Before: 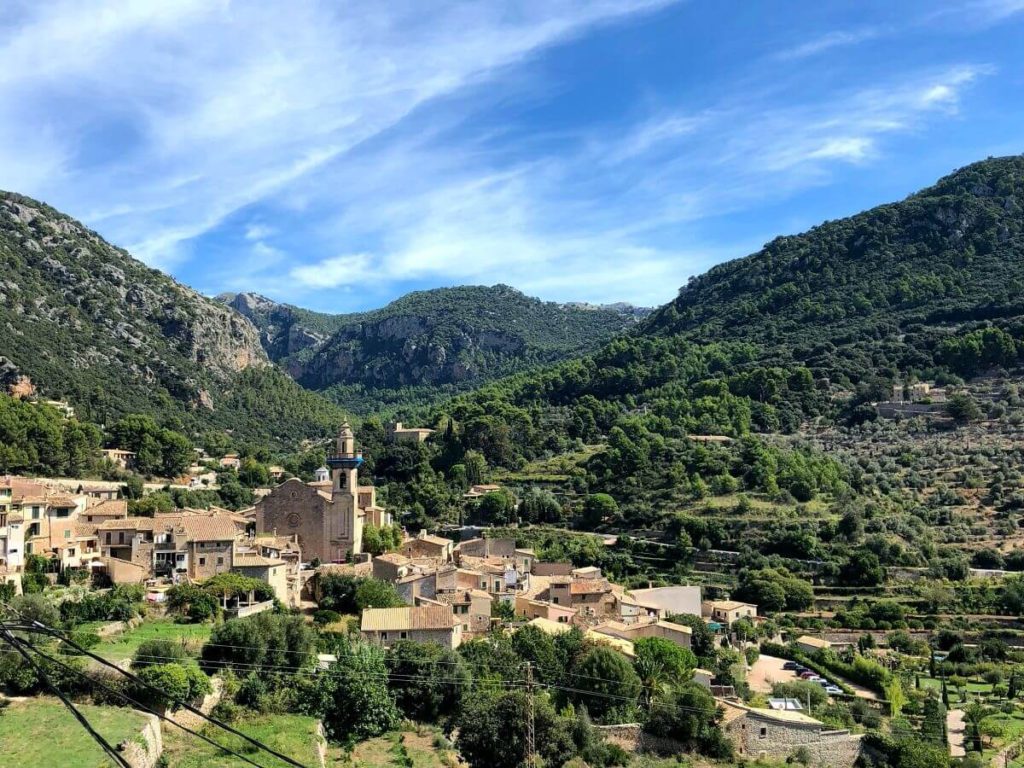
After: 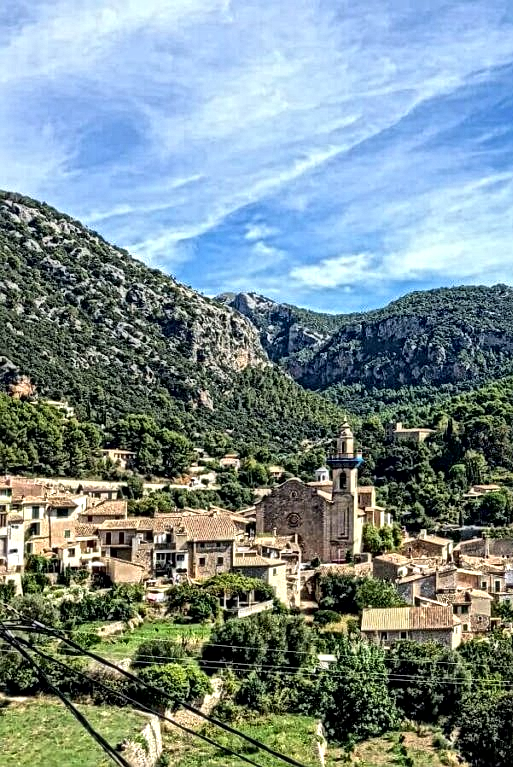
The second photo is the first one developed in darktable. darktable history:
crop and rotate: left 0.048%, top 0%, right 49.775%
local contrast: mode bilateral grid, contrast 20, coarseness 4, detail 299%, midtone range 0.2
